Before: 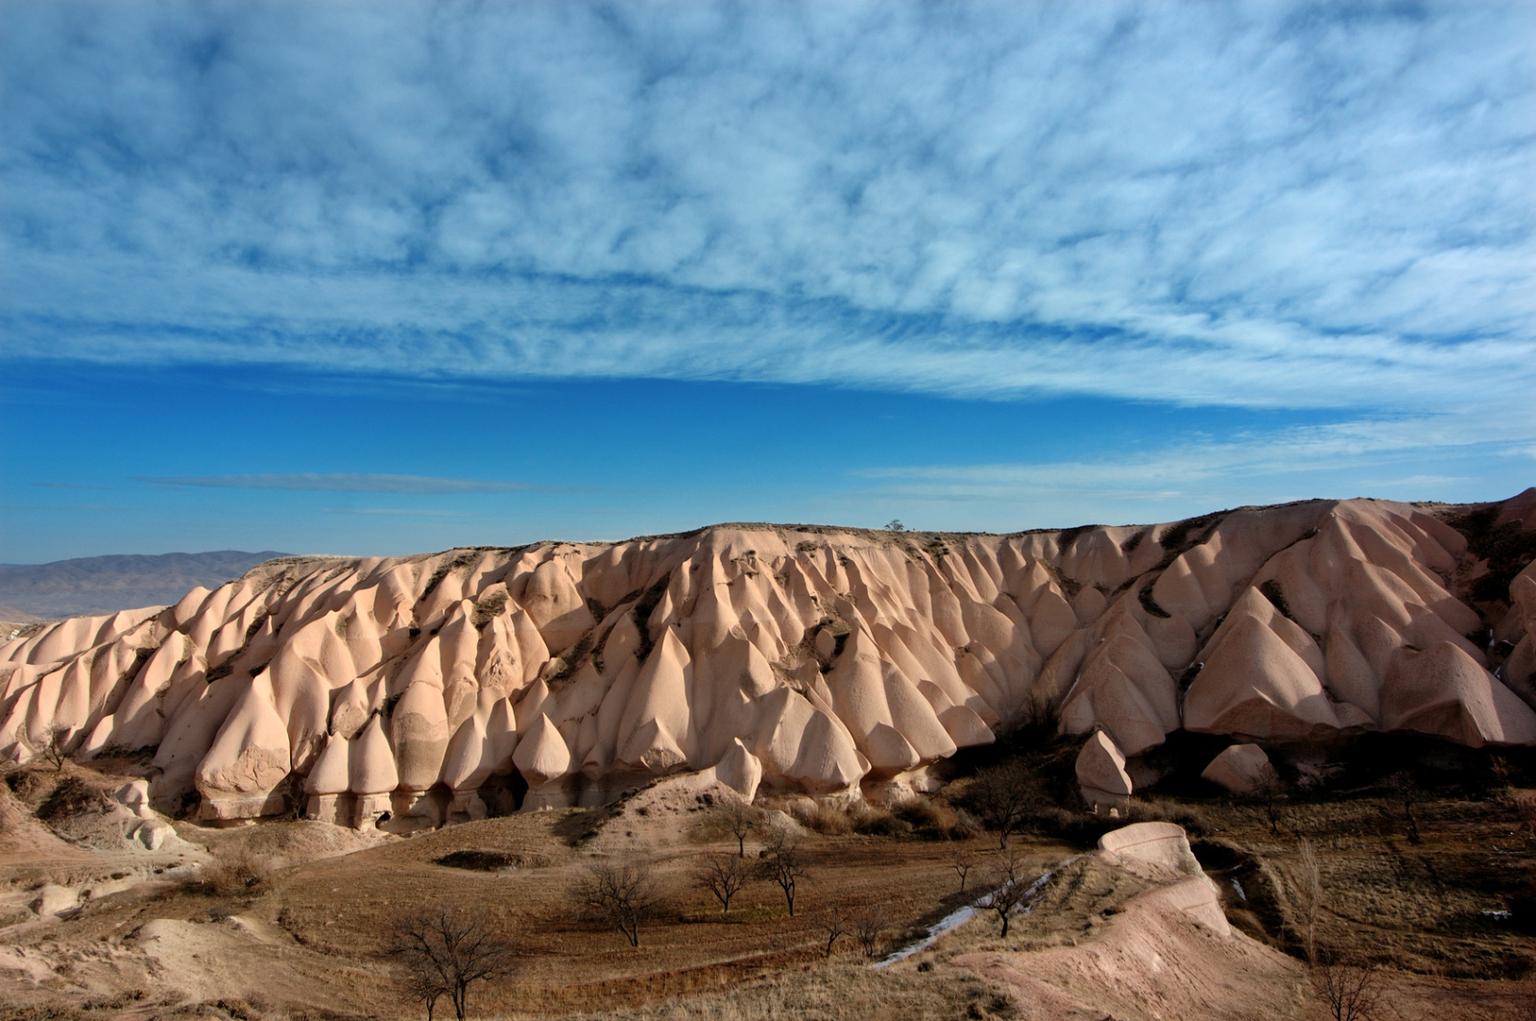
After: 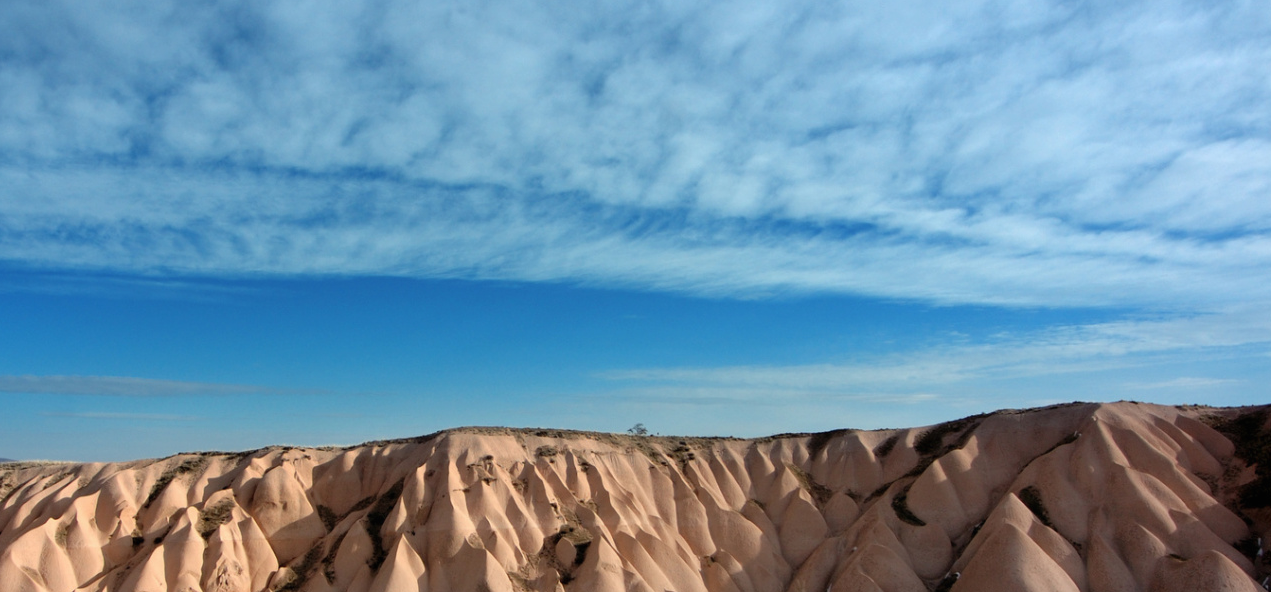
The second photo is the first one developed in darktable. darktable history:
local contrast: mode bilateral grid, contrast 100, coarseness 100, detail 91%, midtone range 0.2
crop: left 18.38%, top 11.092%, right 2.134%, bottom 33.217%
